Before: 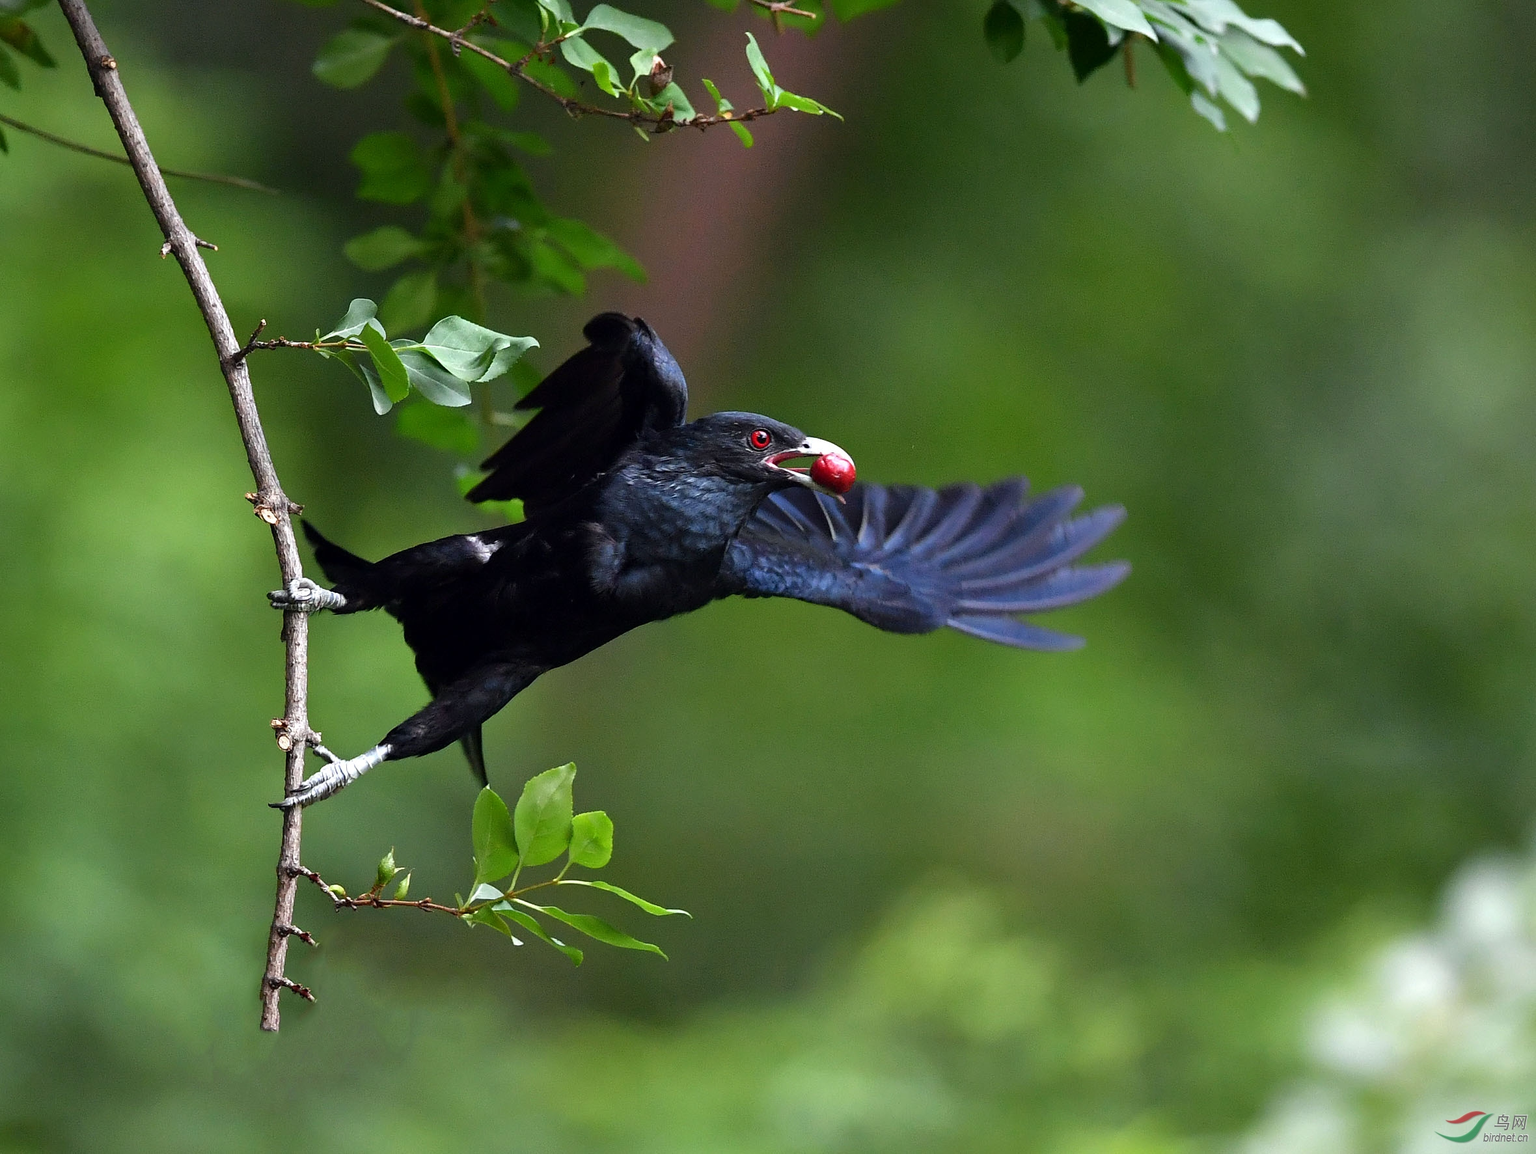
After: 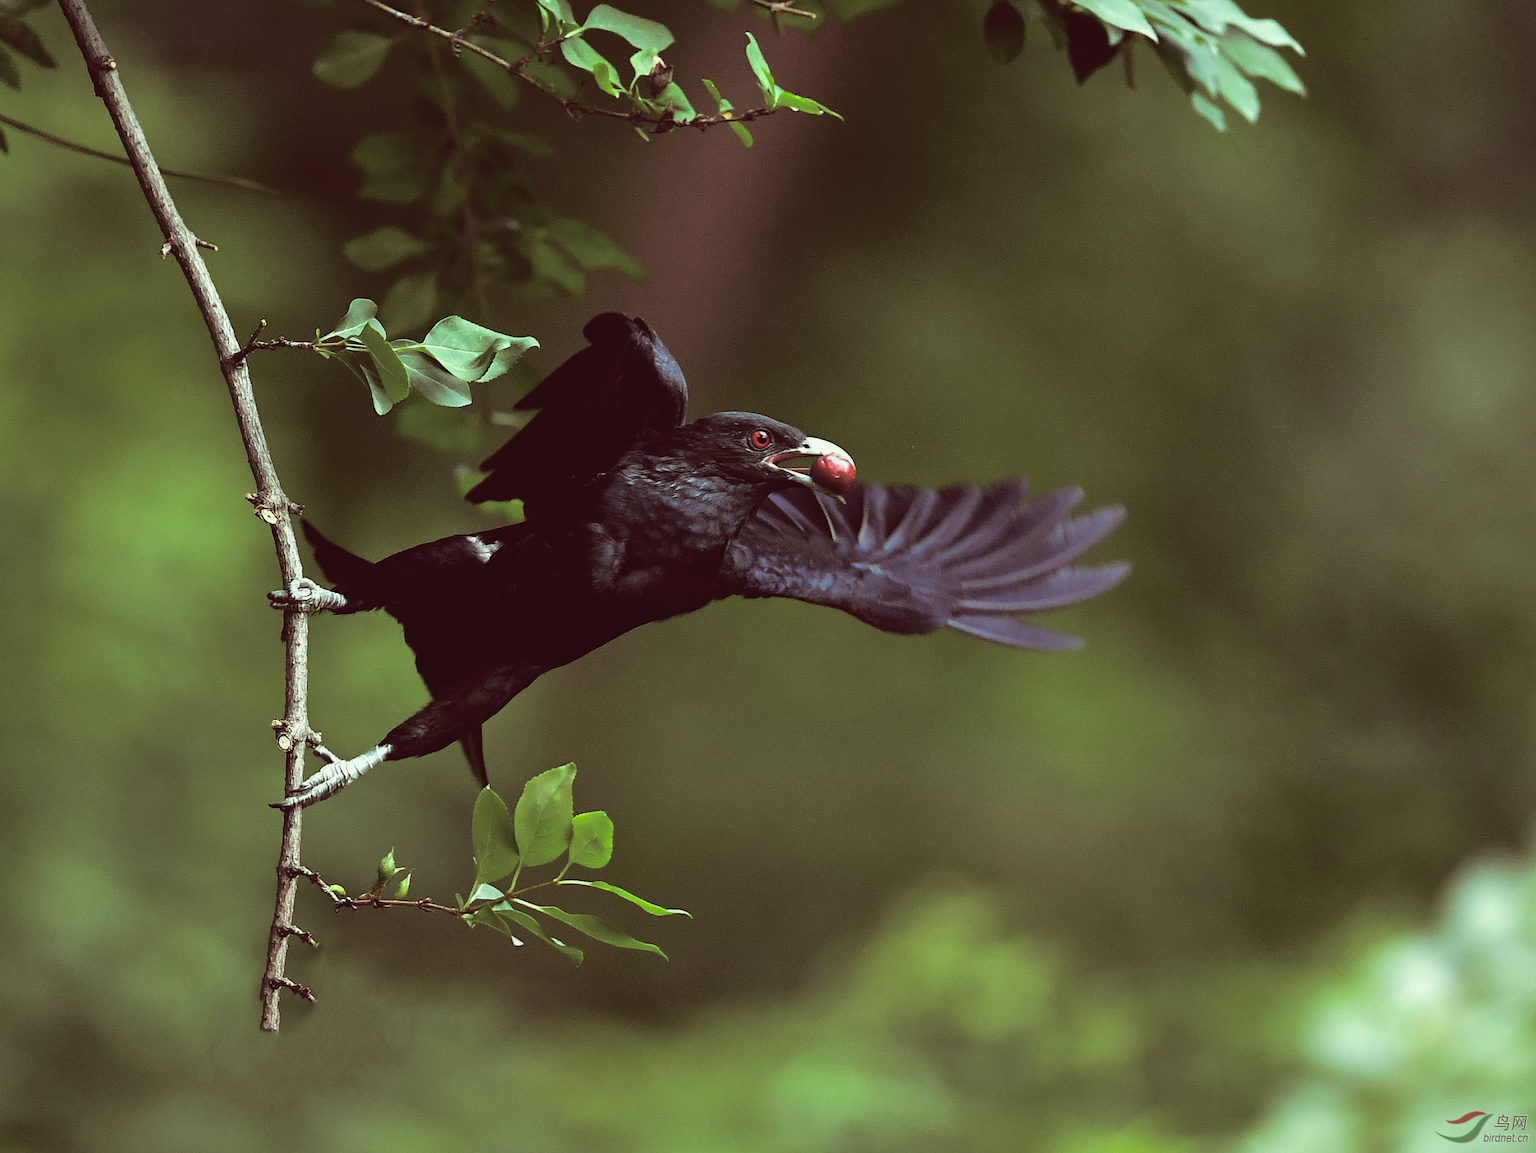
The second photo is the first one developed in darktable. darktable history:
color balance: lift [1, 1.015, 0.987, 0.985], gamma [1, 0.959, 1.042, 0.958], gain [0.927, 0.938, 1.072, 0.928], contrast 1.5%
split-toning: shadows › saturation 0.24, highlights › hue 54°, highlights › saturation 0.24
